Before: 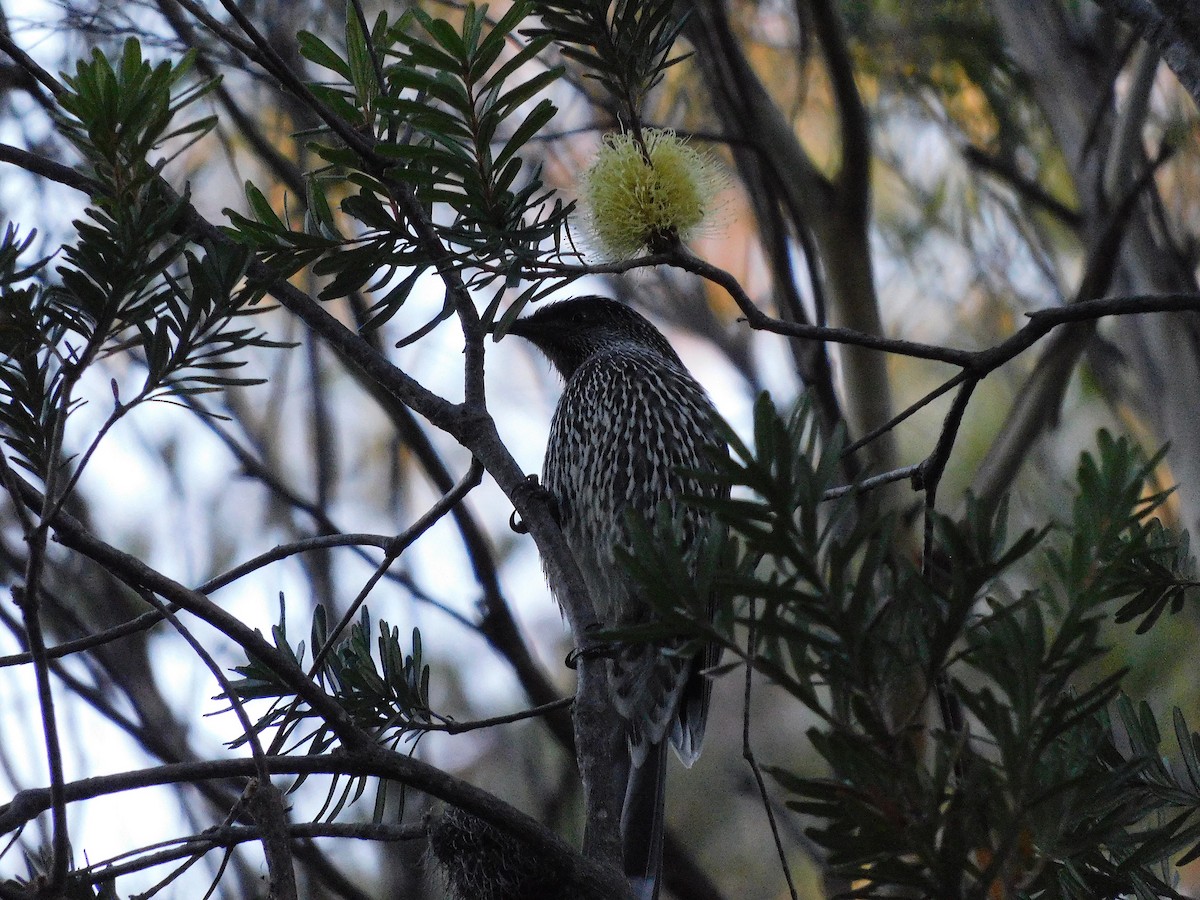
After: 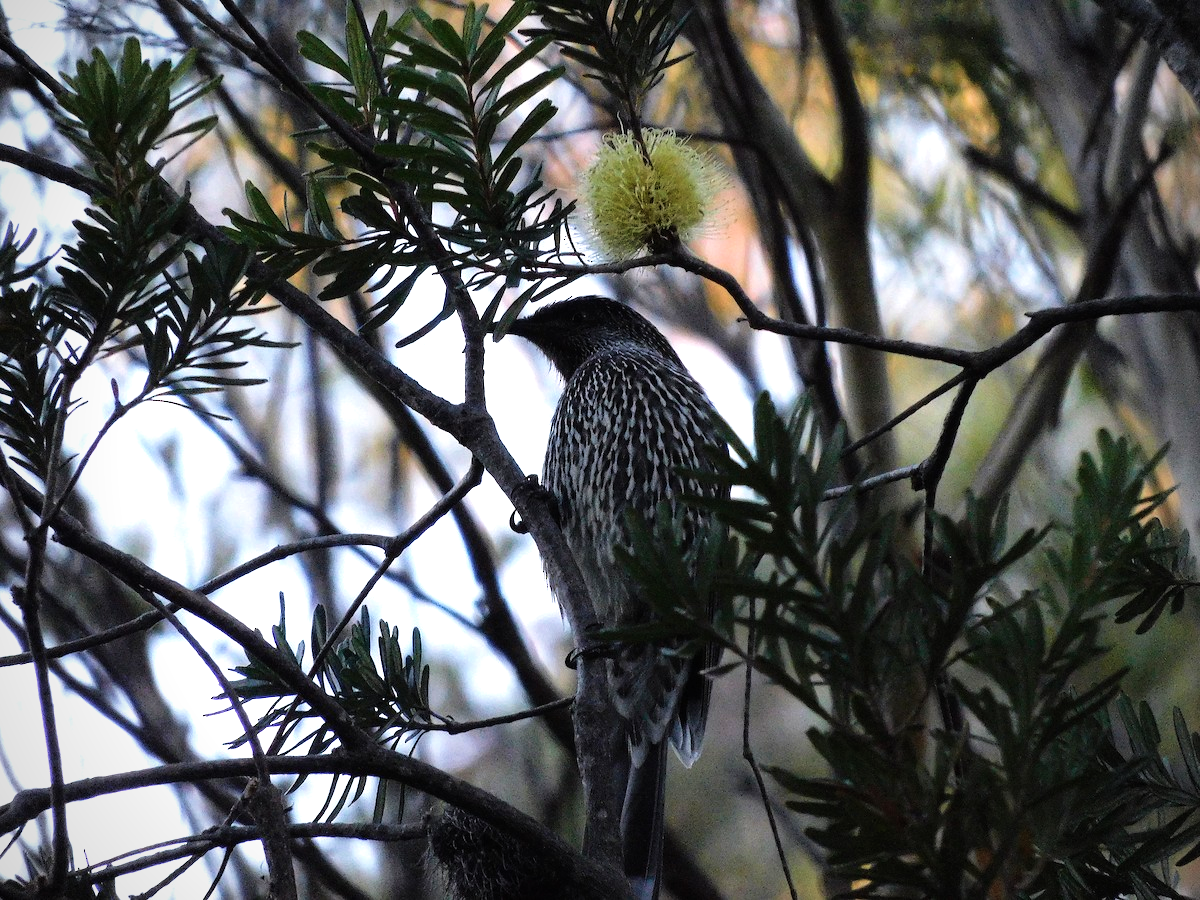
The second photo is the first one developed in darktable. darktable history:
vignetting: fall-off radius 62.69%
velvia: on, module defaults
tone equalizer: -8 EV -0.764 EV, -7 EV -0.698 EV, -6 EV -0.563 EV, -5 EV -0.377 EV, -3 EV 0.397 EV, -2 EV 0.6 EV, -1 EV 0.688 EV, +0 EV 0.734 EV
